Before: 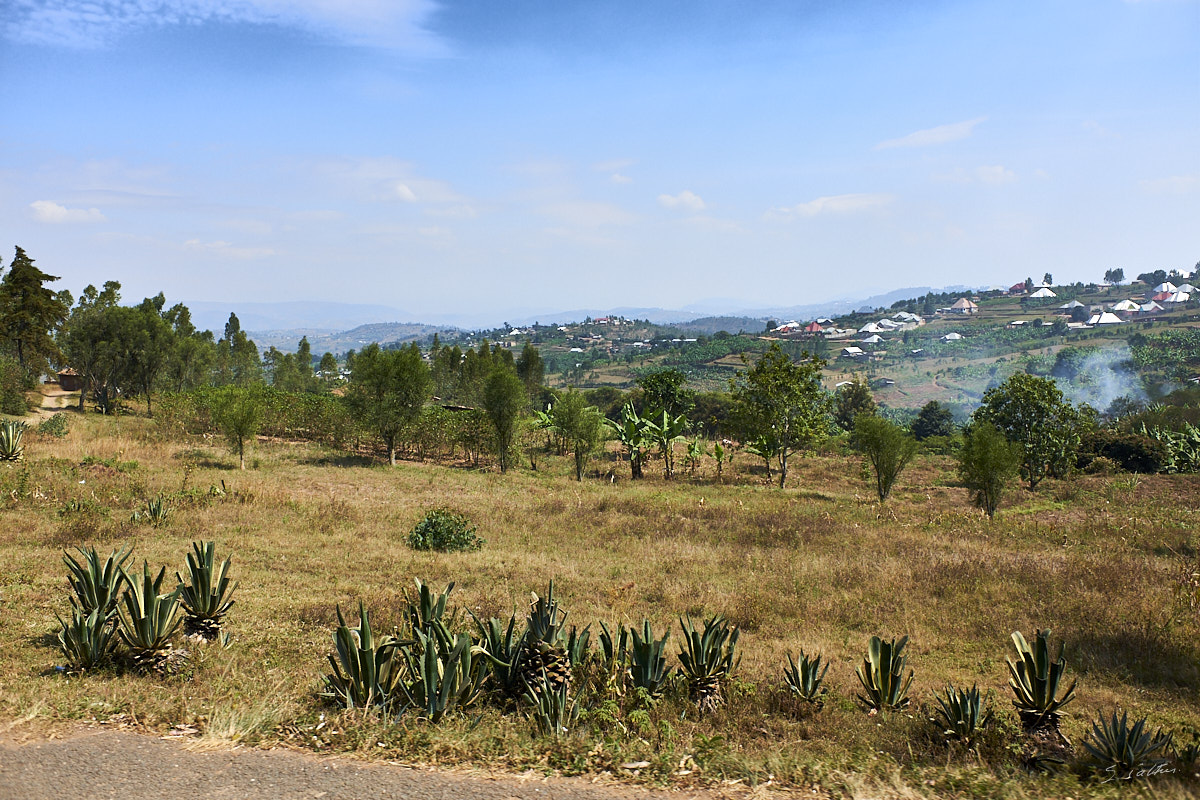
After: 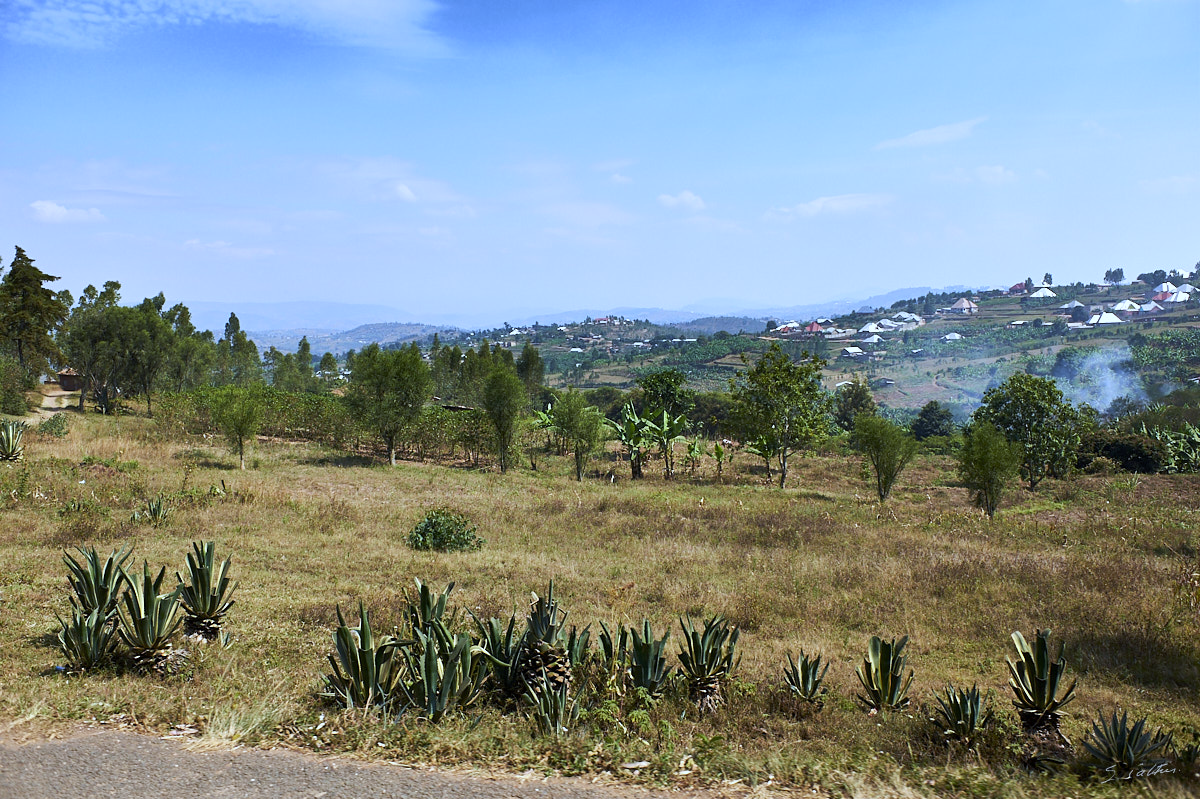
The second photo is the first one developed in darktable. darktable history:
white balance: red 0.926, green 1.003, blue 1.133
crop: bottom 0.071%
